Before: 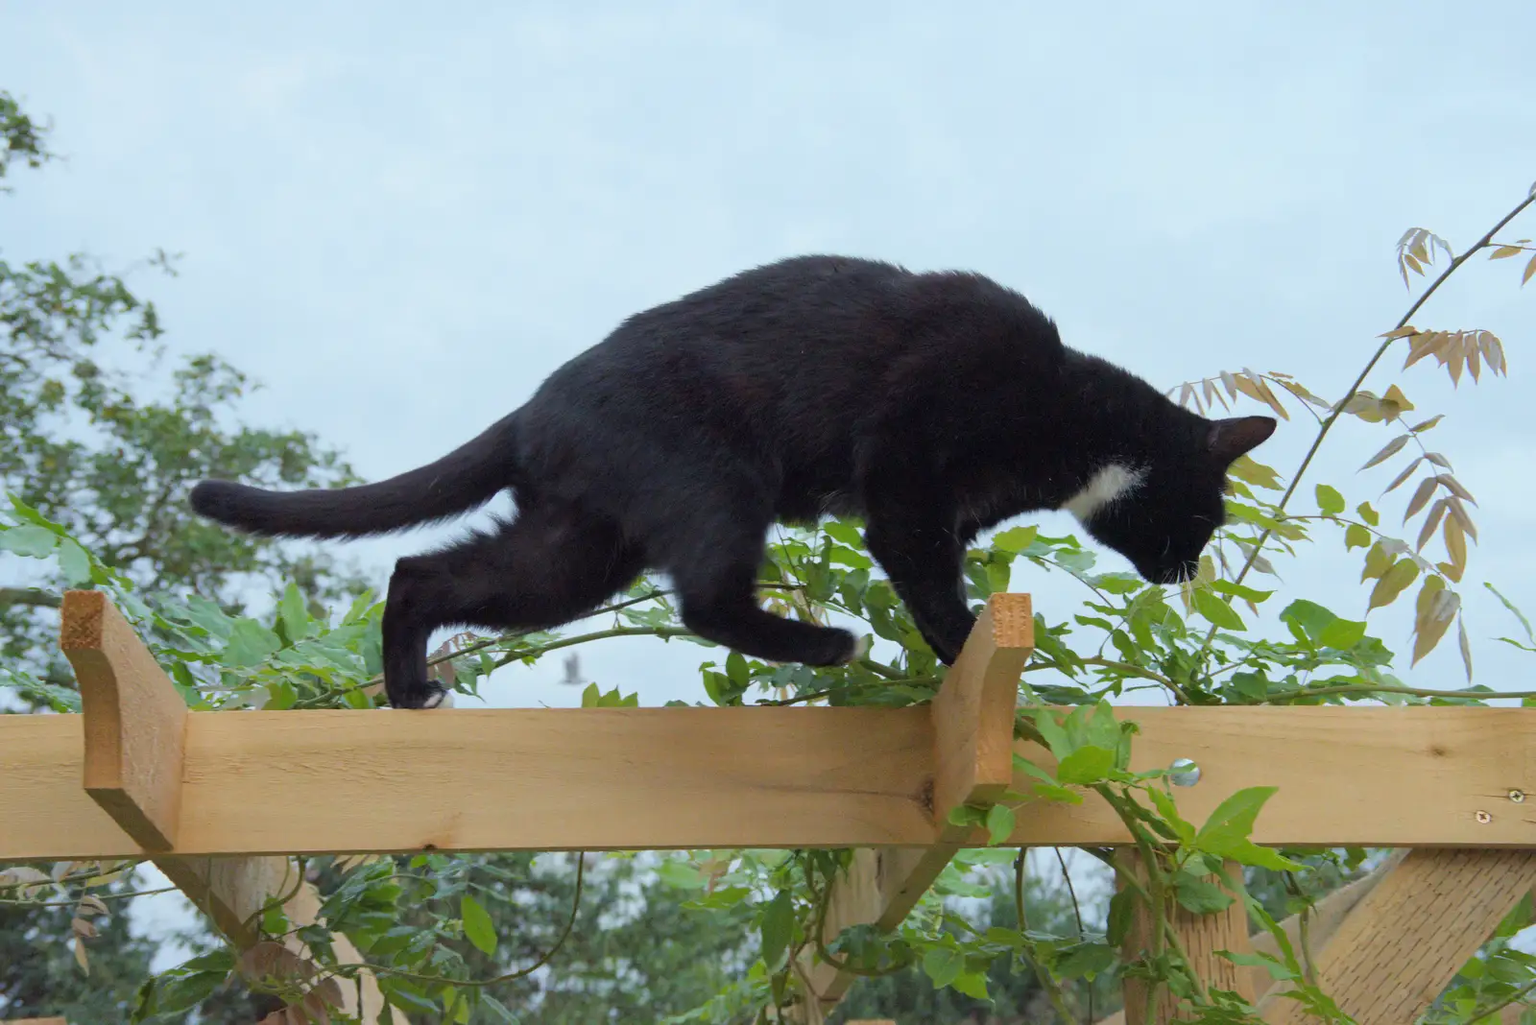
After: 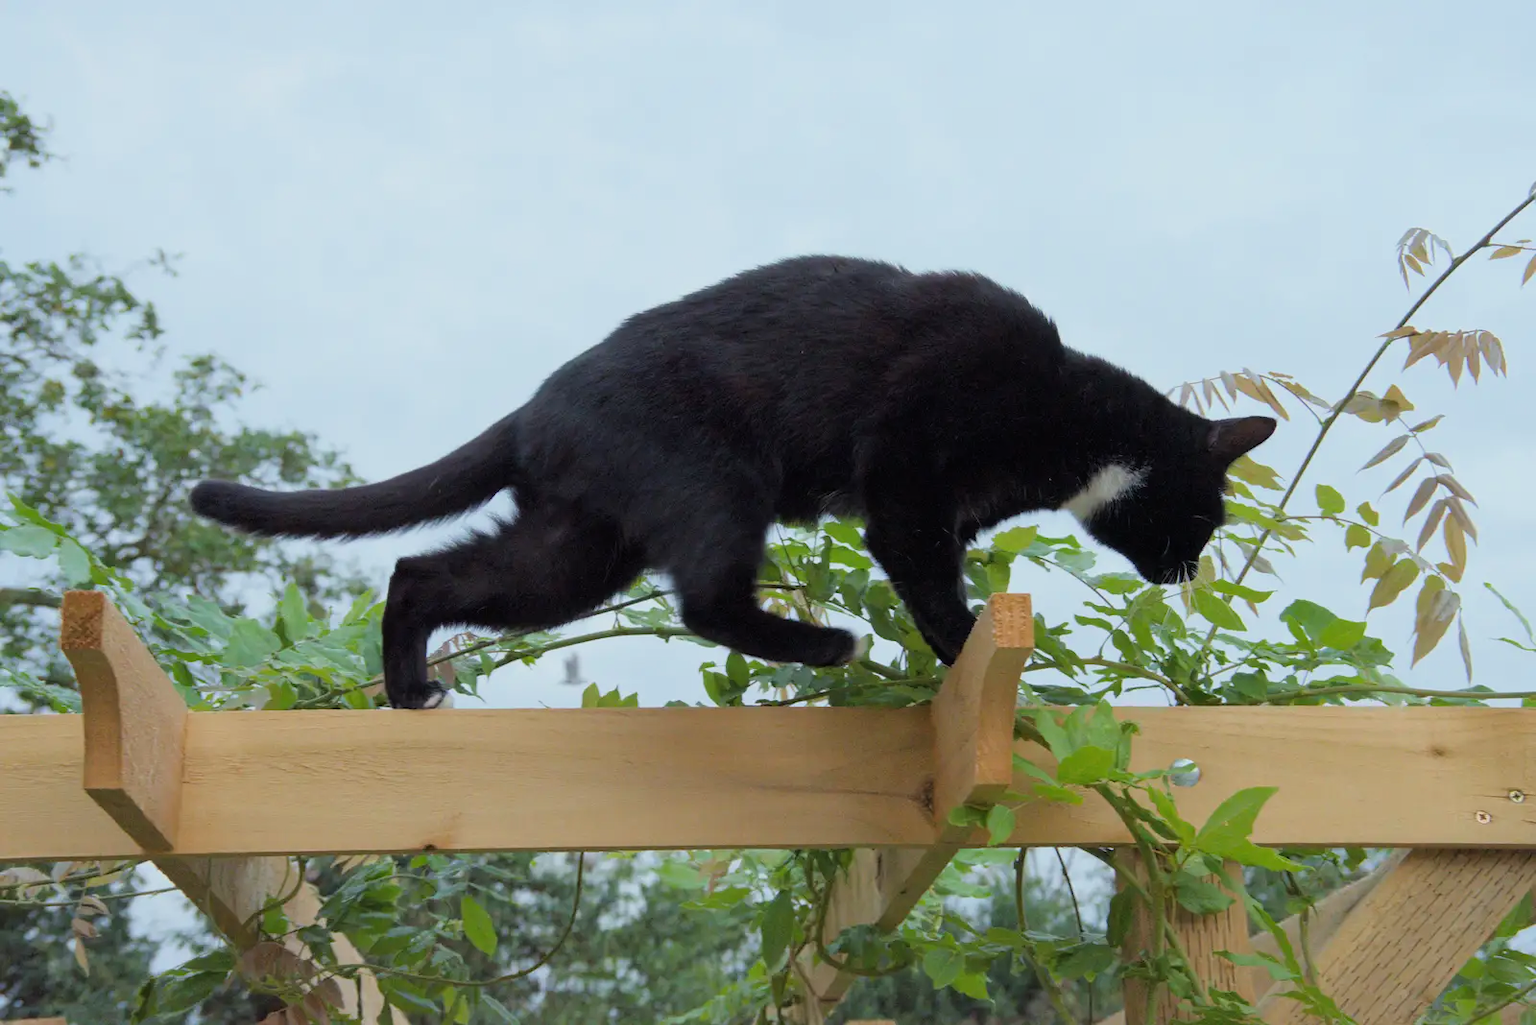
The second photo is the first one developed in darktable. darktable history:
filmic rgb: black relative exposure -9.59 EV, white relative exposure 3.05 EV, hardness 6.17, iterations of high-quality reconstruction 0
